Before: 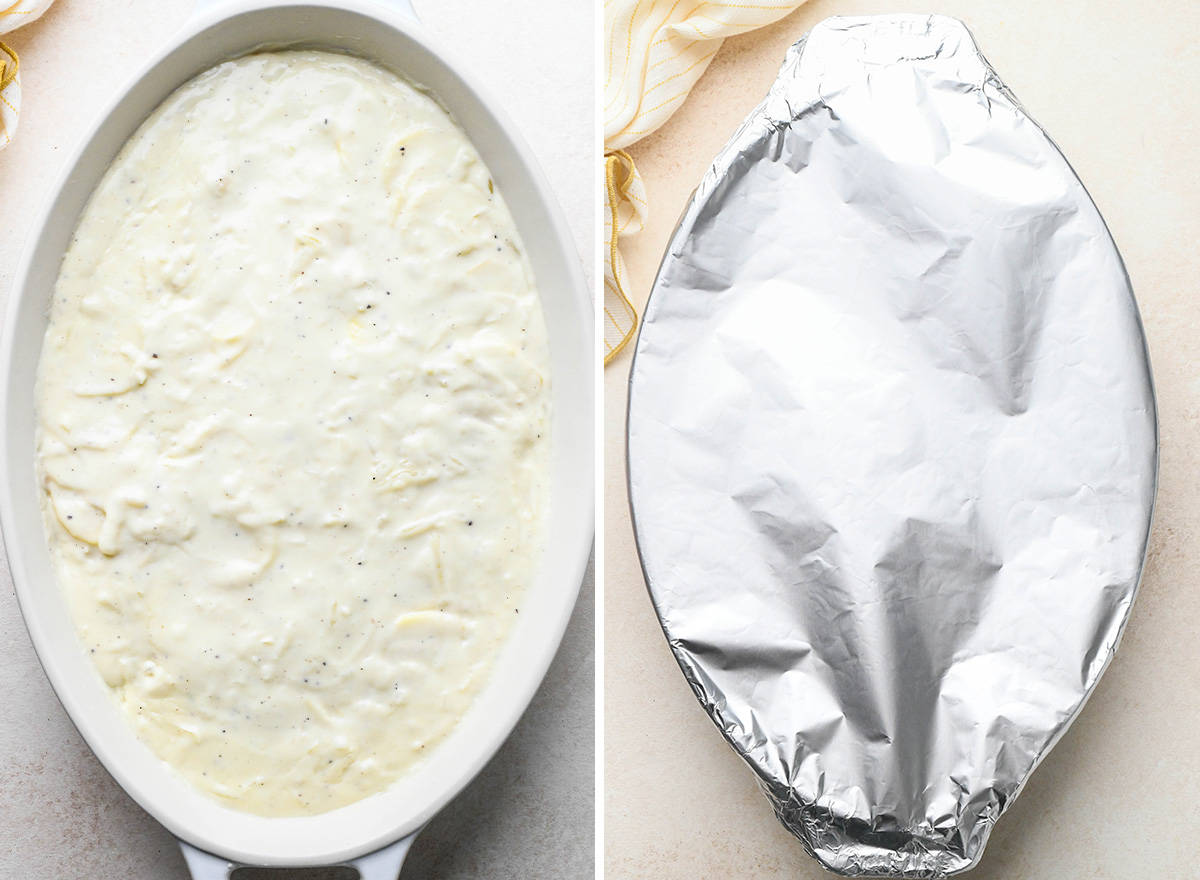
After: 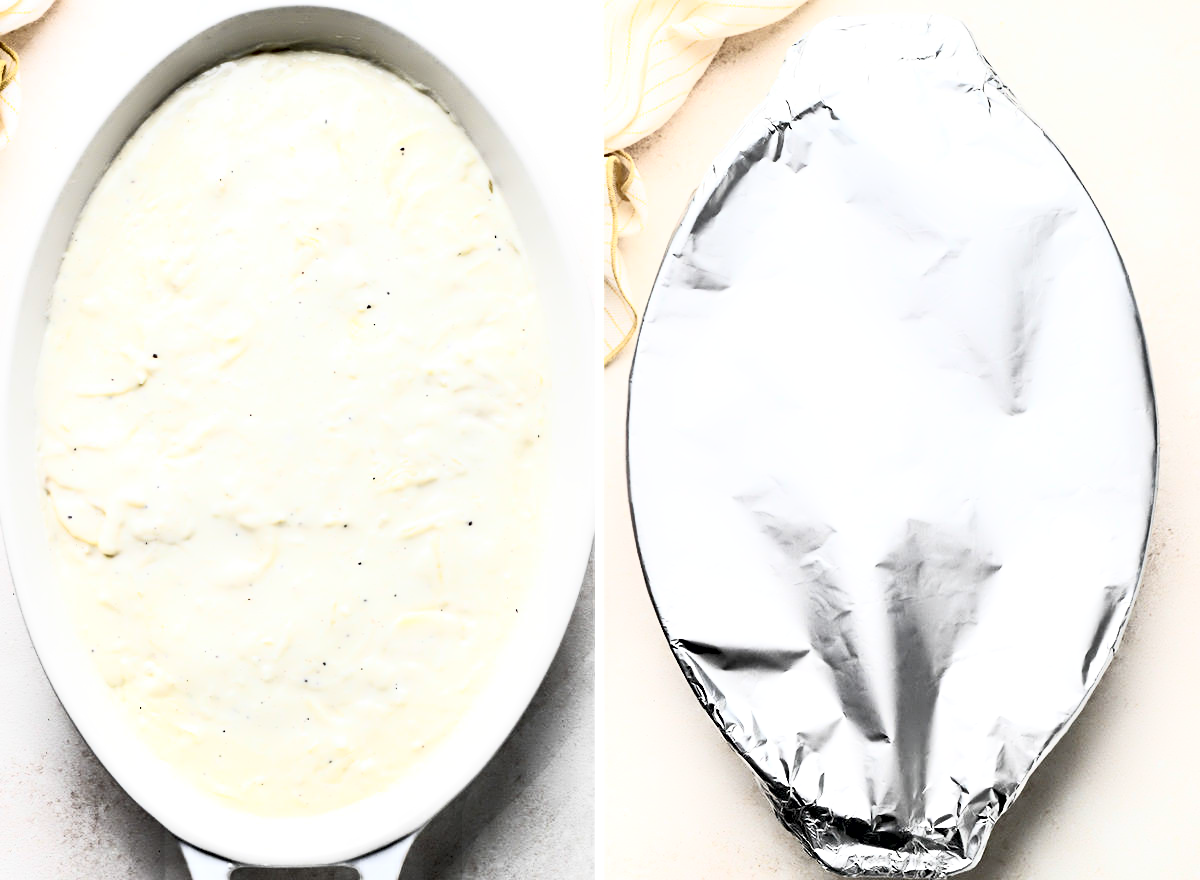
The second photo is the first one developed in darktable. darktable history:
contrast brightness saturation: contrast 0.436, brightness 0.557, saturation -0.204
contrast equalizer: y [[0.783, 0.666, 0.575, 0.77, 0.556, 0.501], [0.5 ×6], [0.5 ×6], [0, 0.02, 0.272, 0.399, 0.062, 0], [0 ×6]]
